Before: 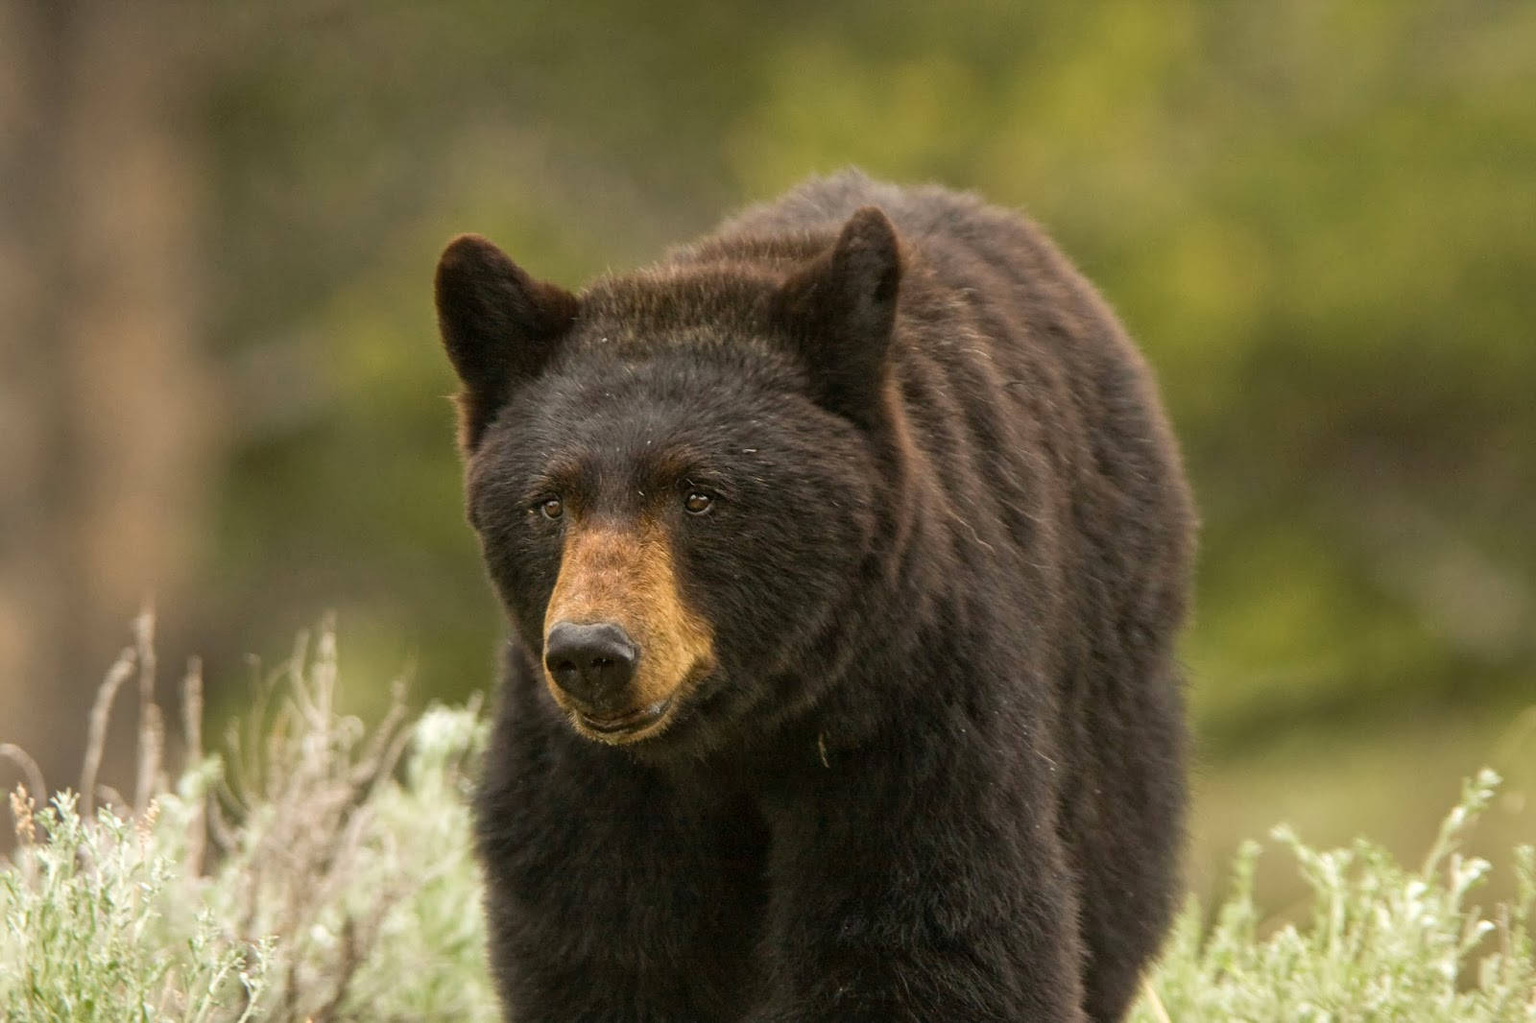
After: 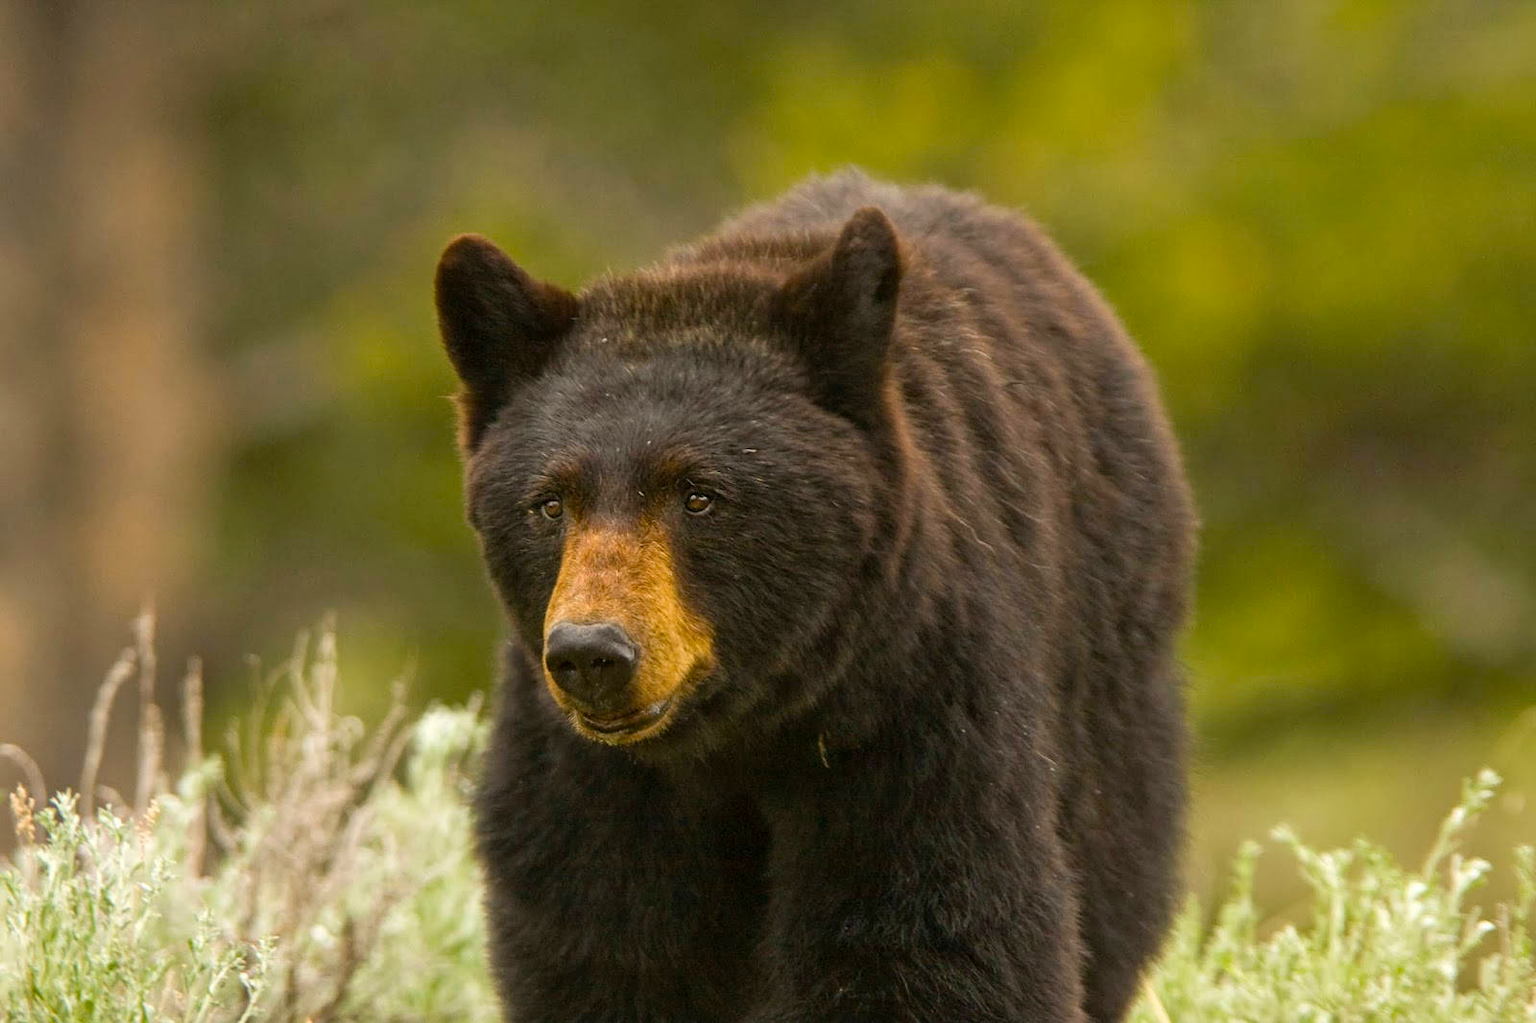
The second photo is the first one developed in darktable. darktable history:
color balance rgb: perceptual saturation grading › global saturation 29.552%
